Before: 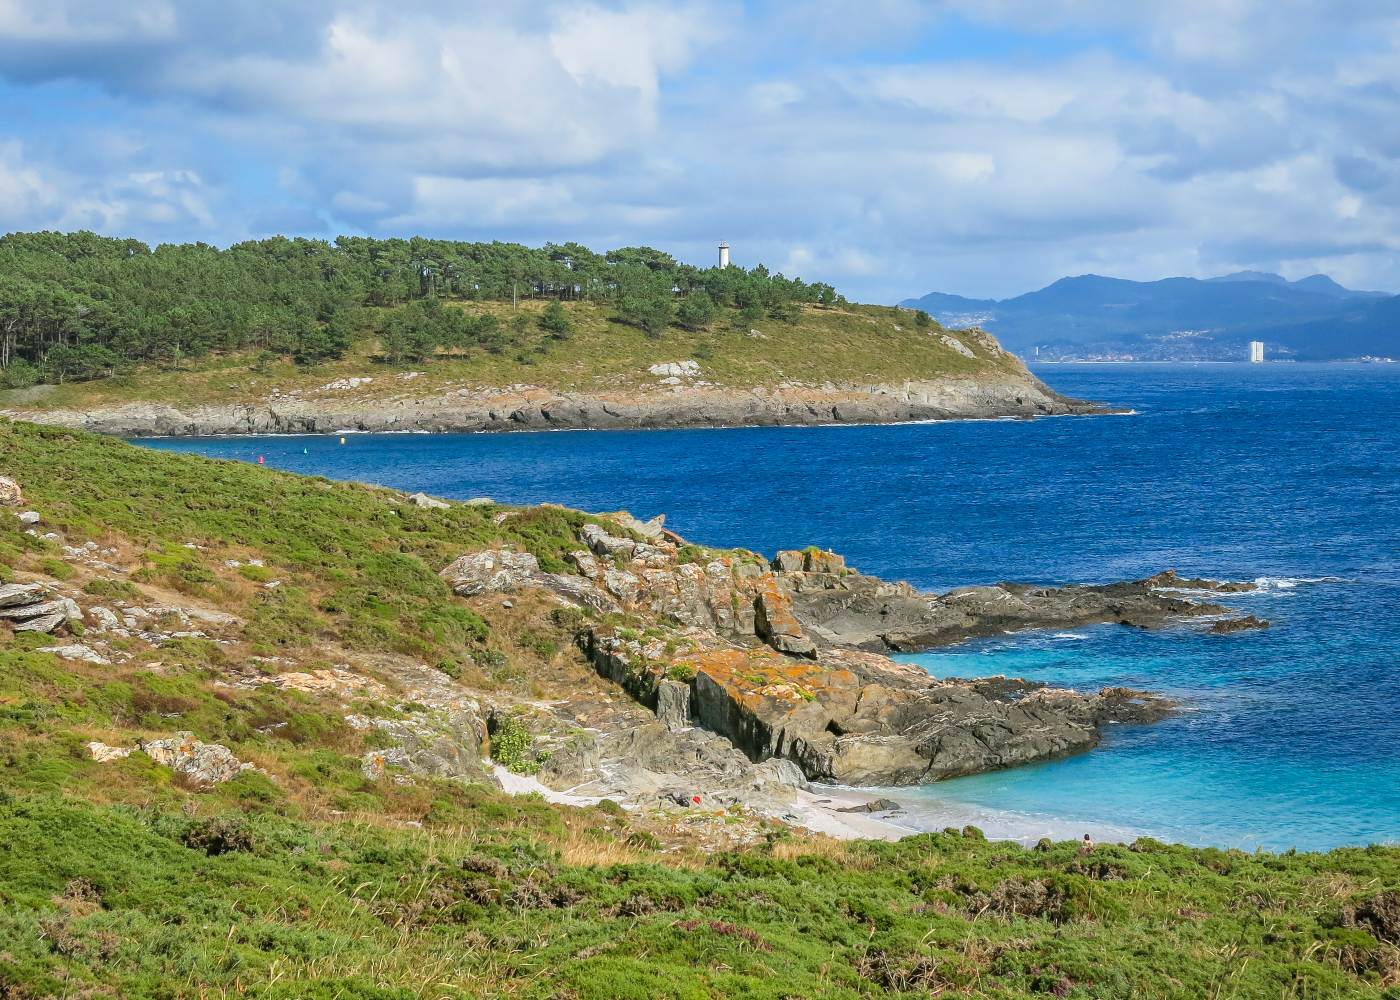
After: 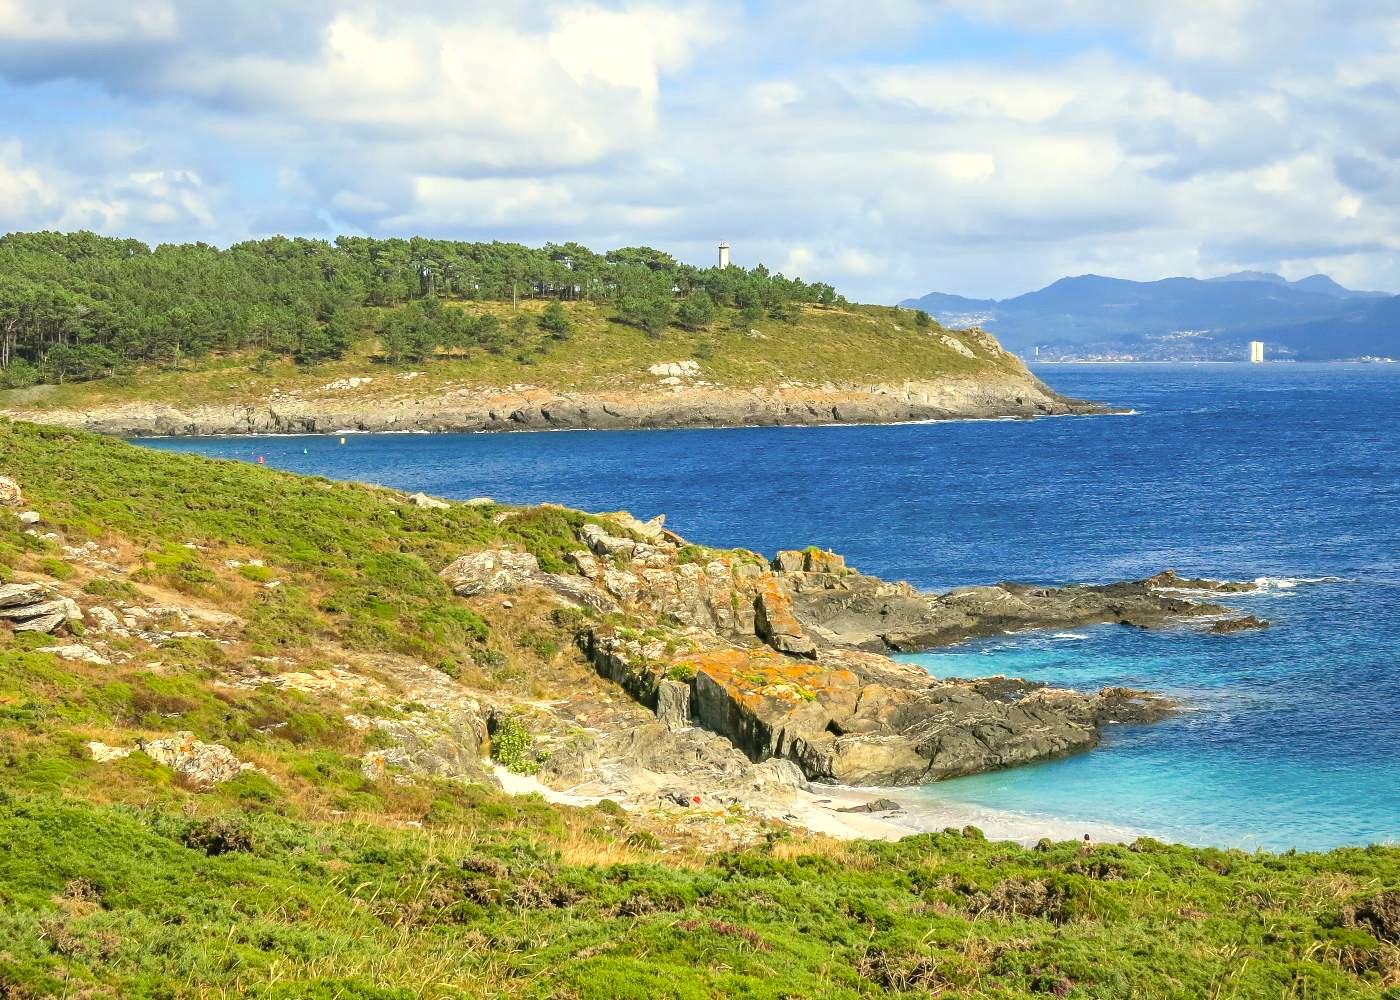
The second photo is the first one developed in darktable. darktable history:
color correction: highlights a* 1.39, highlights b* 17.83
exposure: exposure 0.493 EV, compensate highlight preservation false
